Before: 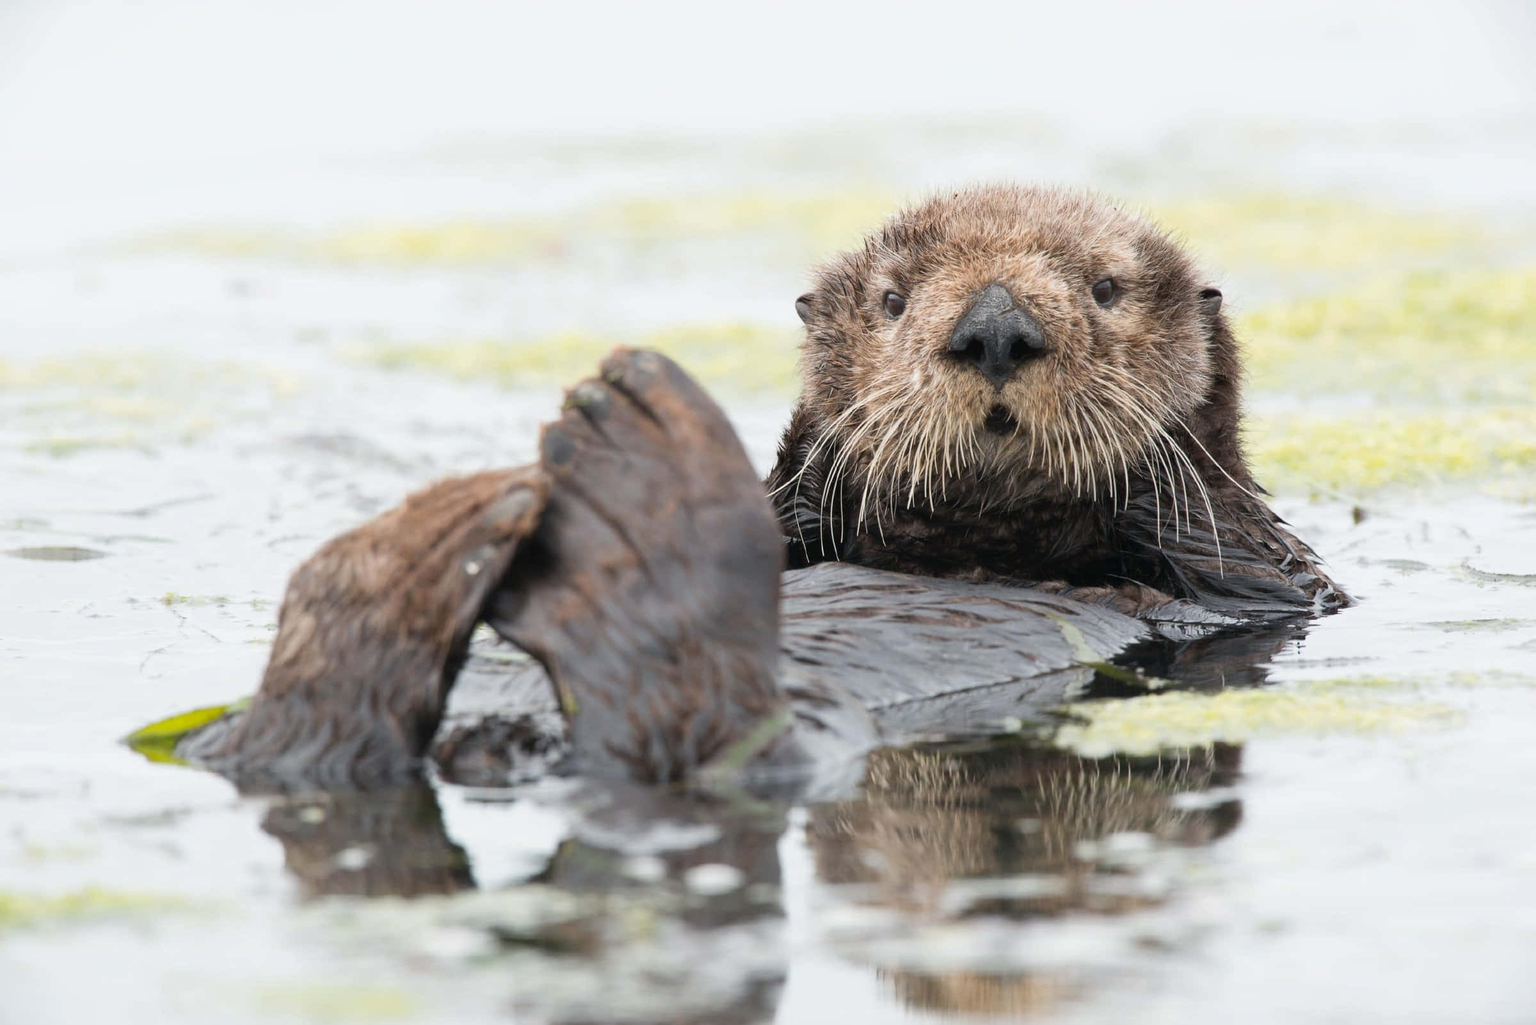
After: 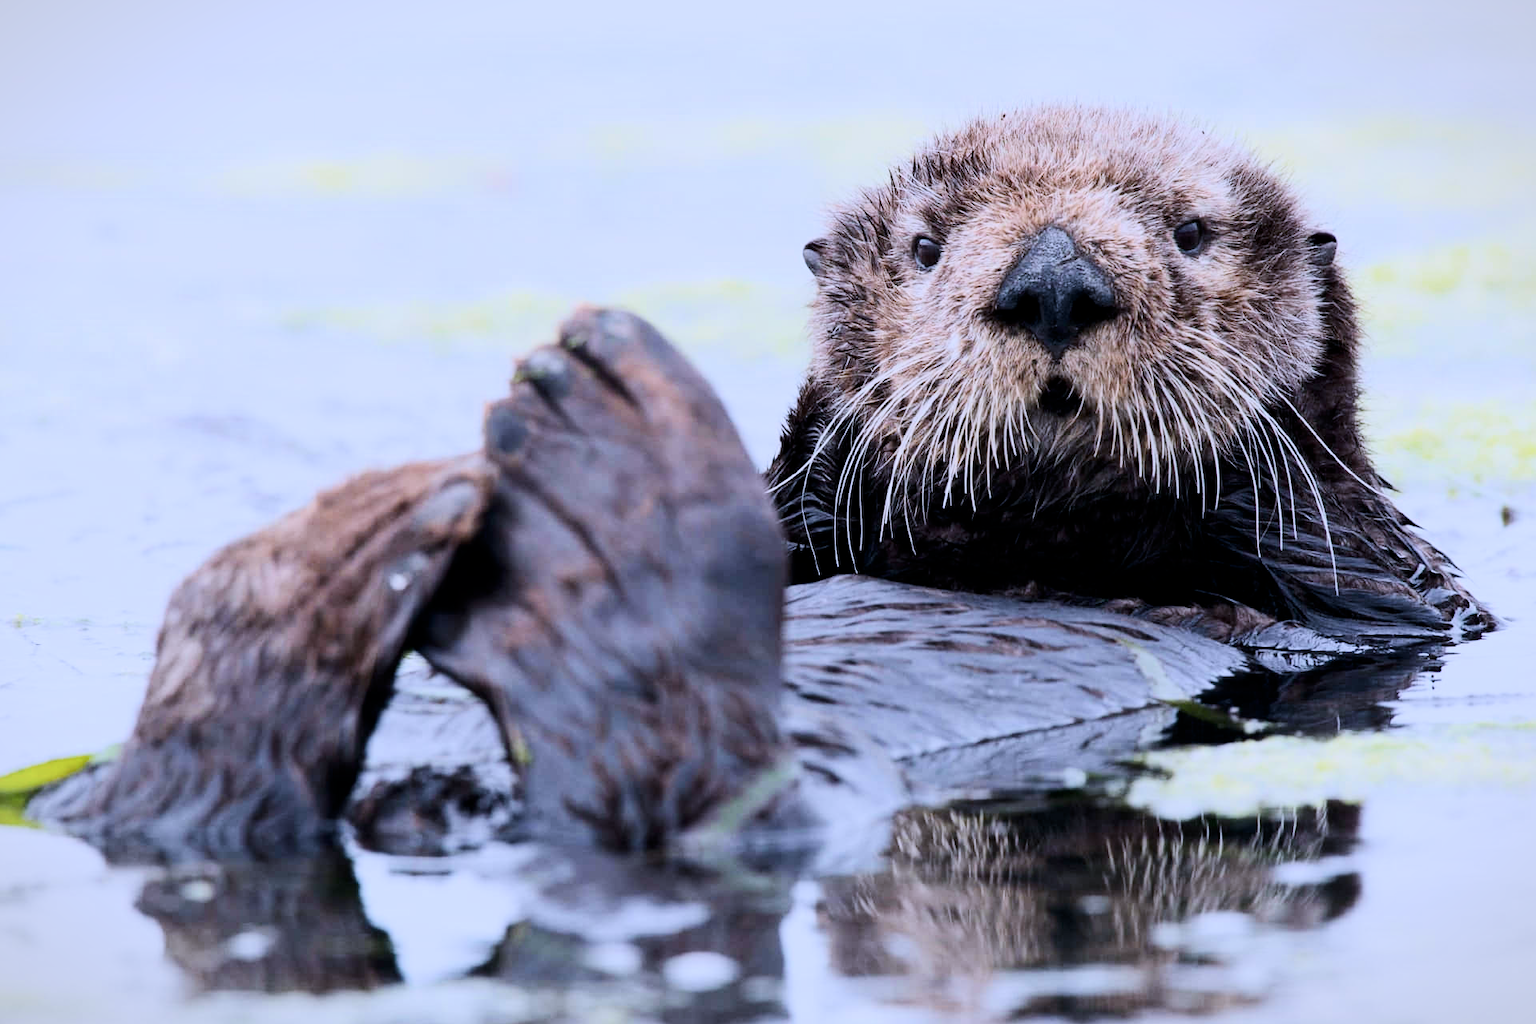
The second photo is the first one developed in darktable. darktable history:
crop and rotate: left 10.071%, top 10.071%, right 10.02%, bottom 10.02%
vignetting: fall-off start 100%, brightness -0.282, width/height ratio 1.31
contrast brightness saturation: contrast 0.28
white balance: red 0.982, blue 1.018
filmic rgb: black relative exposure -5 EV, hardness 2.88, contrast 1.1
color calibration: illuminant as shot in camera, x 0.379, y 0.396, temperature 4138.76 K
color balance rgb: perceptual saturation grading › global saturation 20%, global vibrance 20%
